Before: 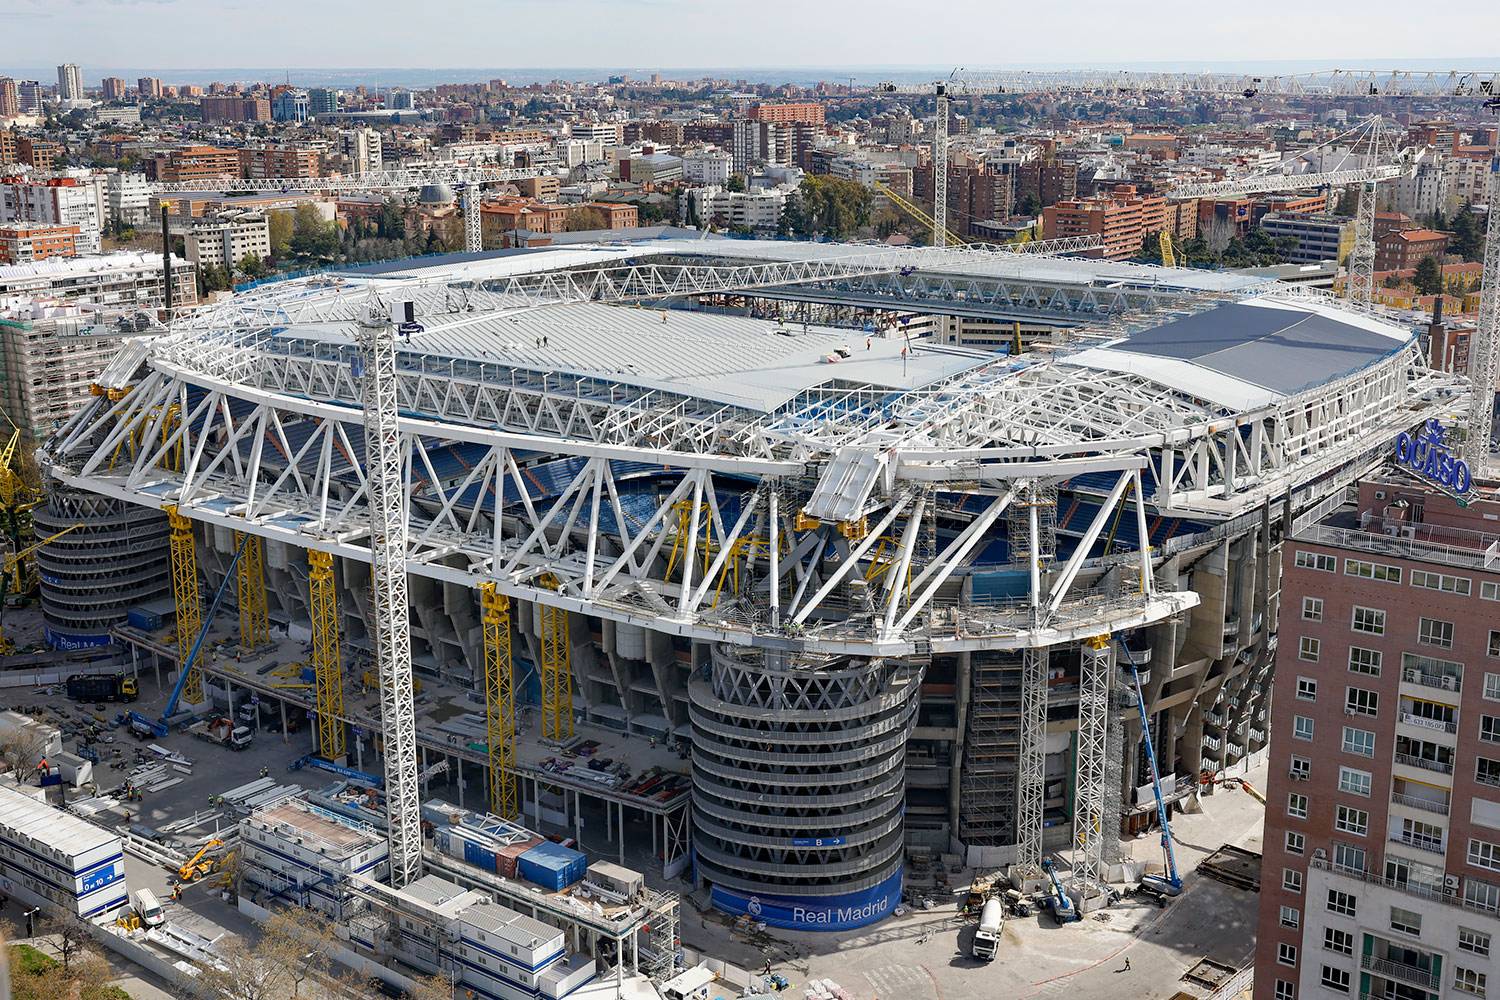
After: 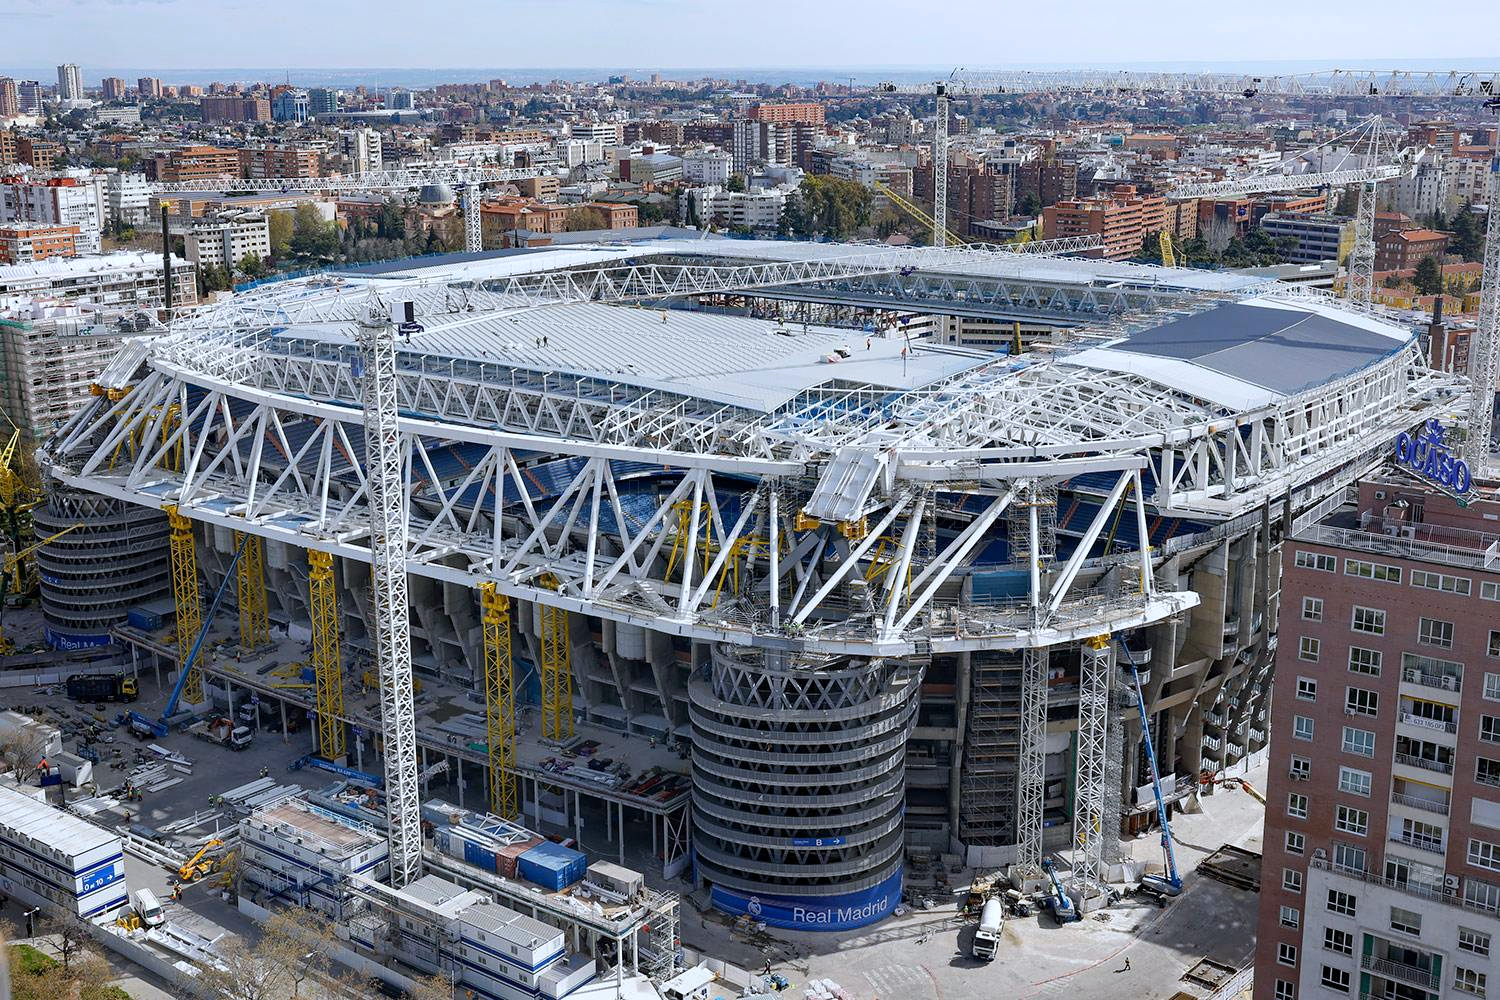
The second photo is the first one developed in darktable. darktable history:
white balance: red 0.954, blue 1.079
tone equalizer: -8 EV -0.55 EV
